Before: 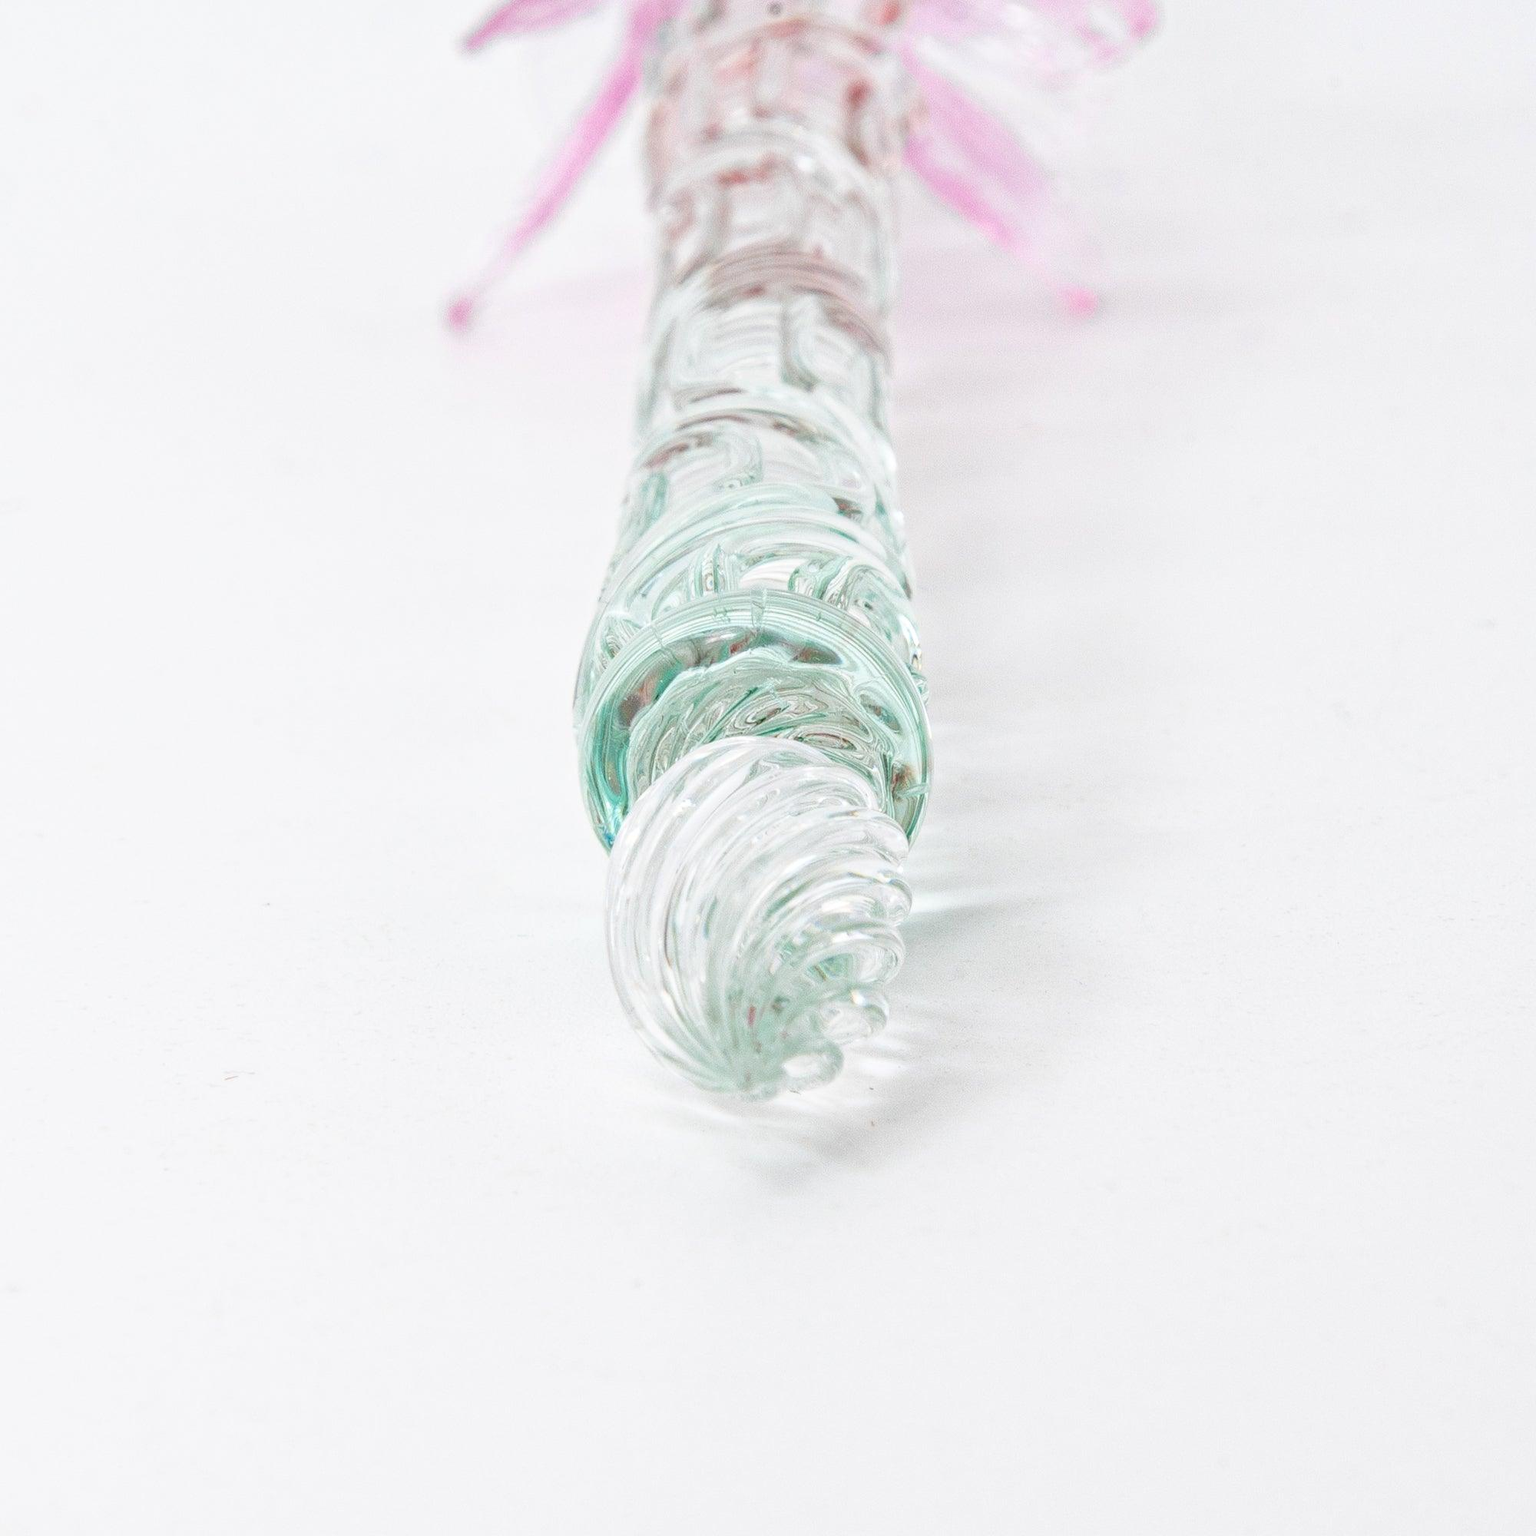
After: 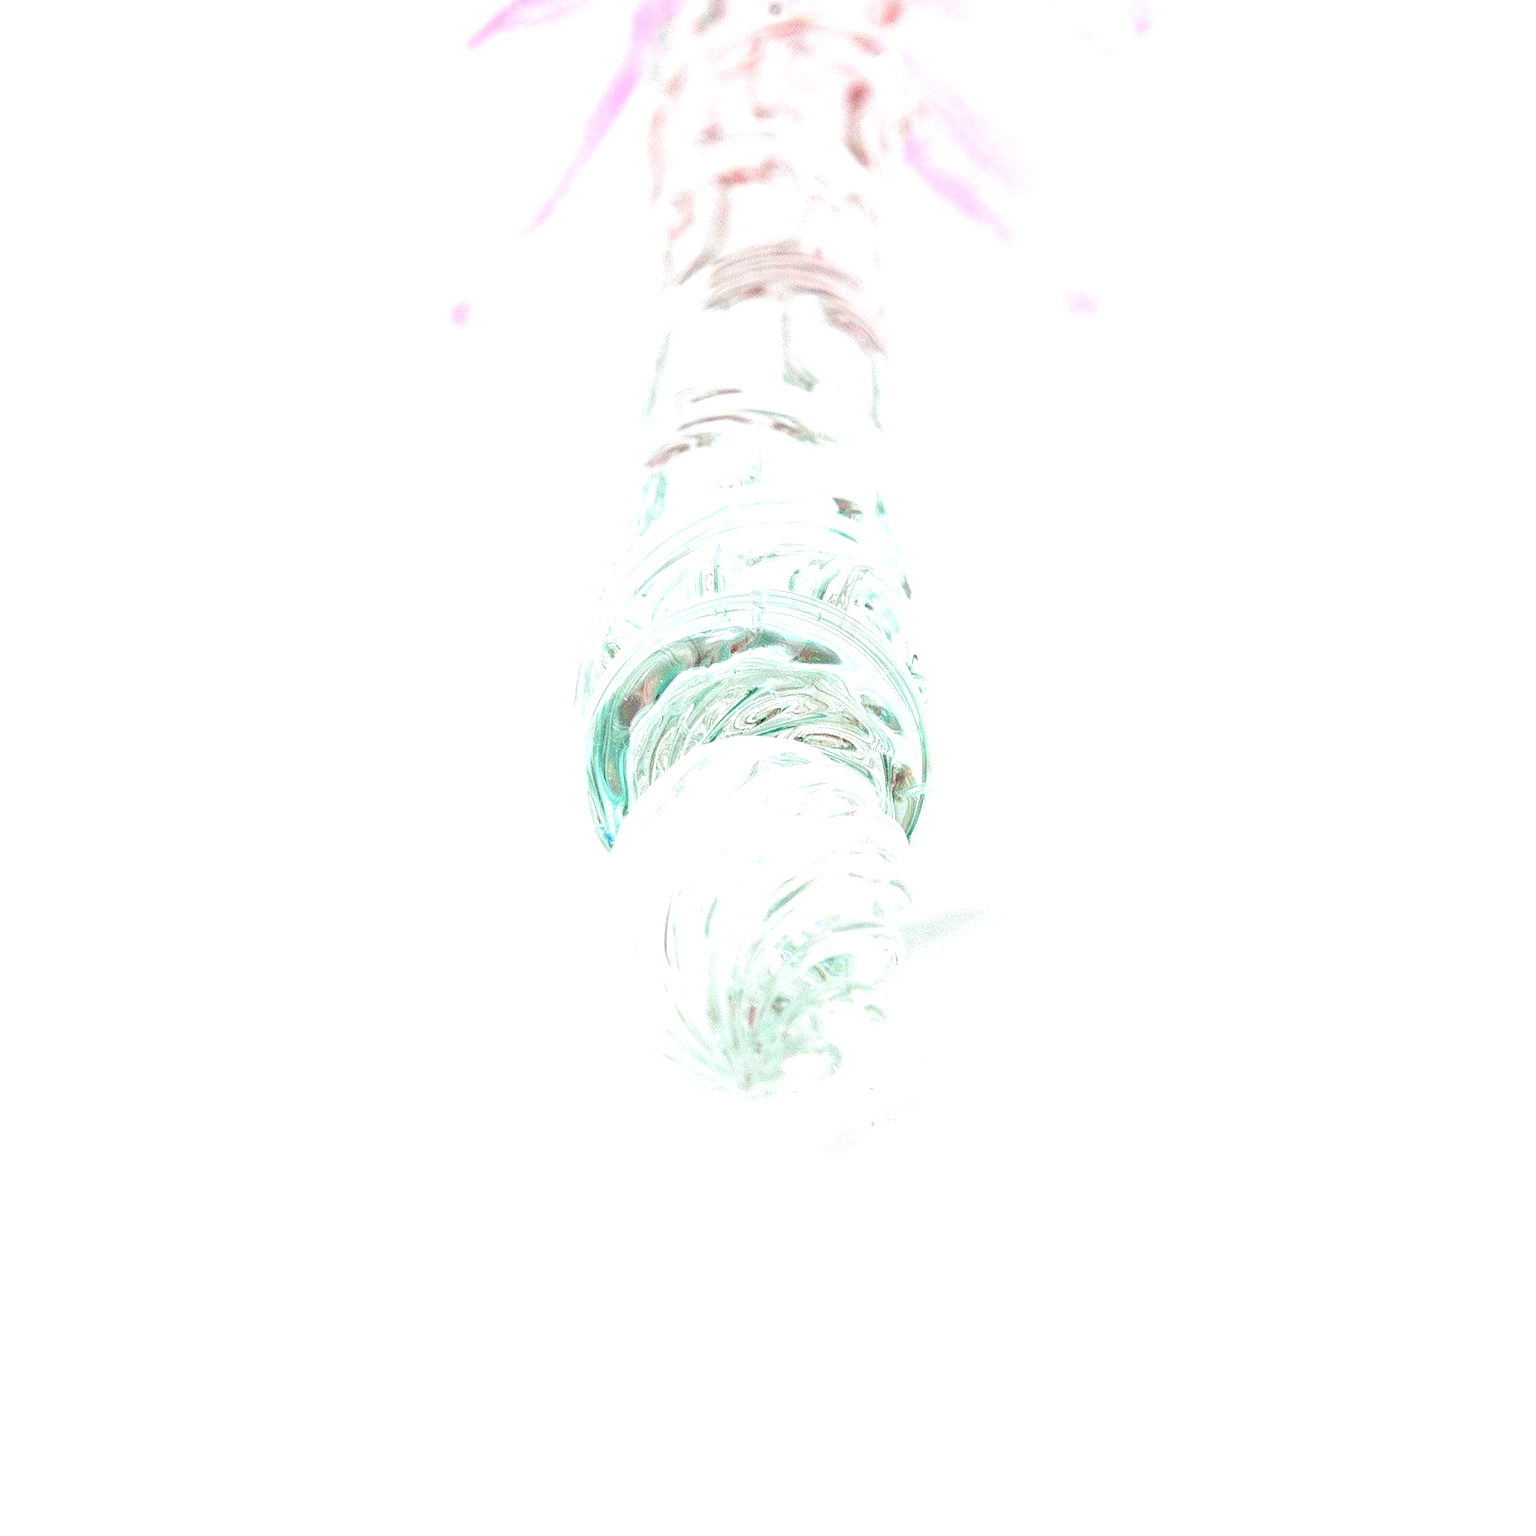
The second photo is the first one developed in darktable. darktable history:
tone equalizer: -8 EV -0.746 EV, -7 EV -0.69 EV, -6 EV -0.636 EV, -5 EV -0.415 EV, -3 EV 0.391 EV, -2 EV 0.6 EV, -1 EV 0.694 EV, +0 EV 0.764 EV, edges refinement/feathering 500, mask exposure compensation -1.57 EV, preserve details guided filter
